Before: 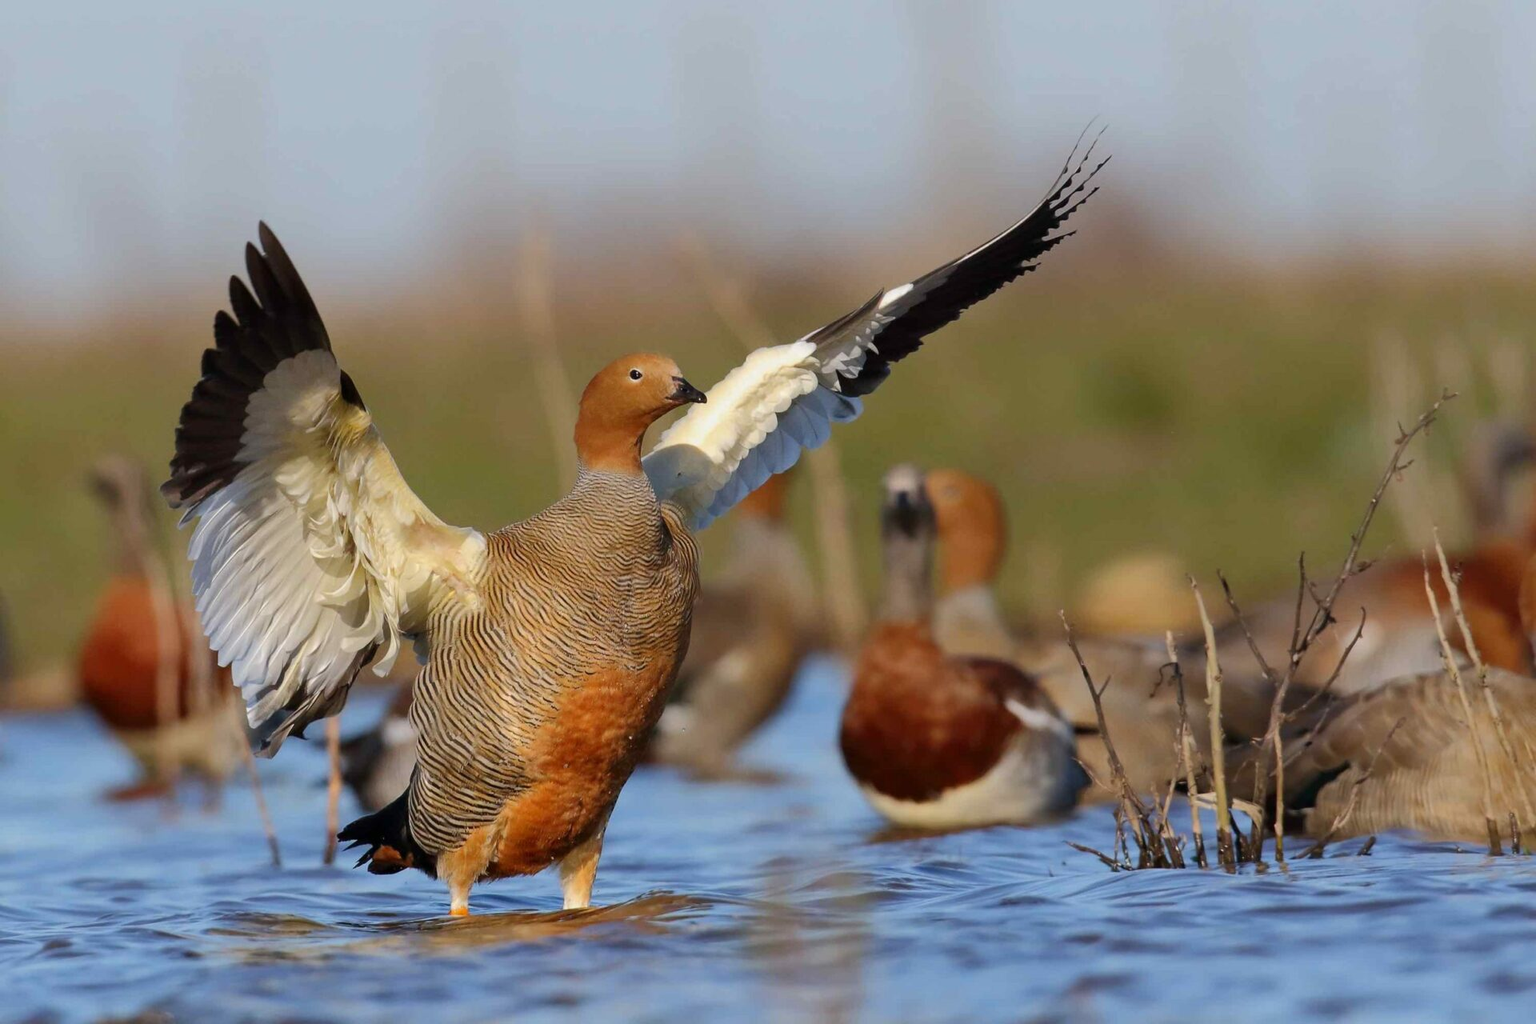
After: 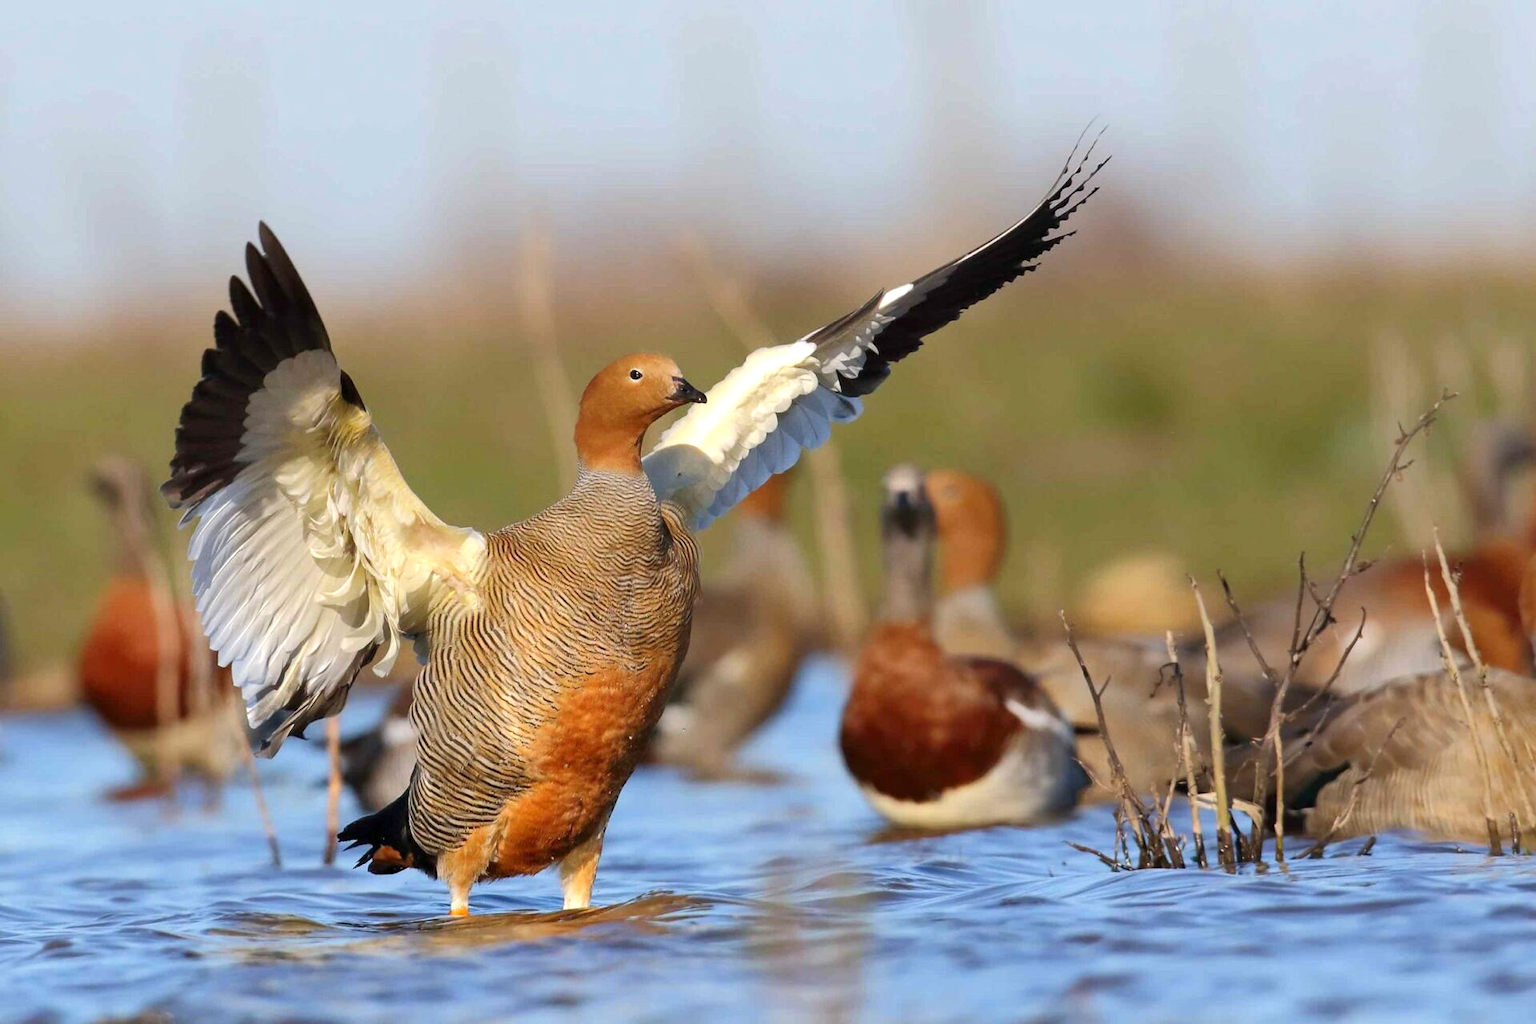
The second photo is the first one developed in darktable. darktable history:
exposure: exposure 0.496 EV, compensate highlight preservation false
tone equalizer: on, module defaults
